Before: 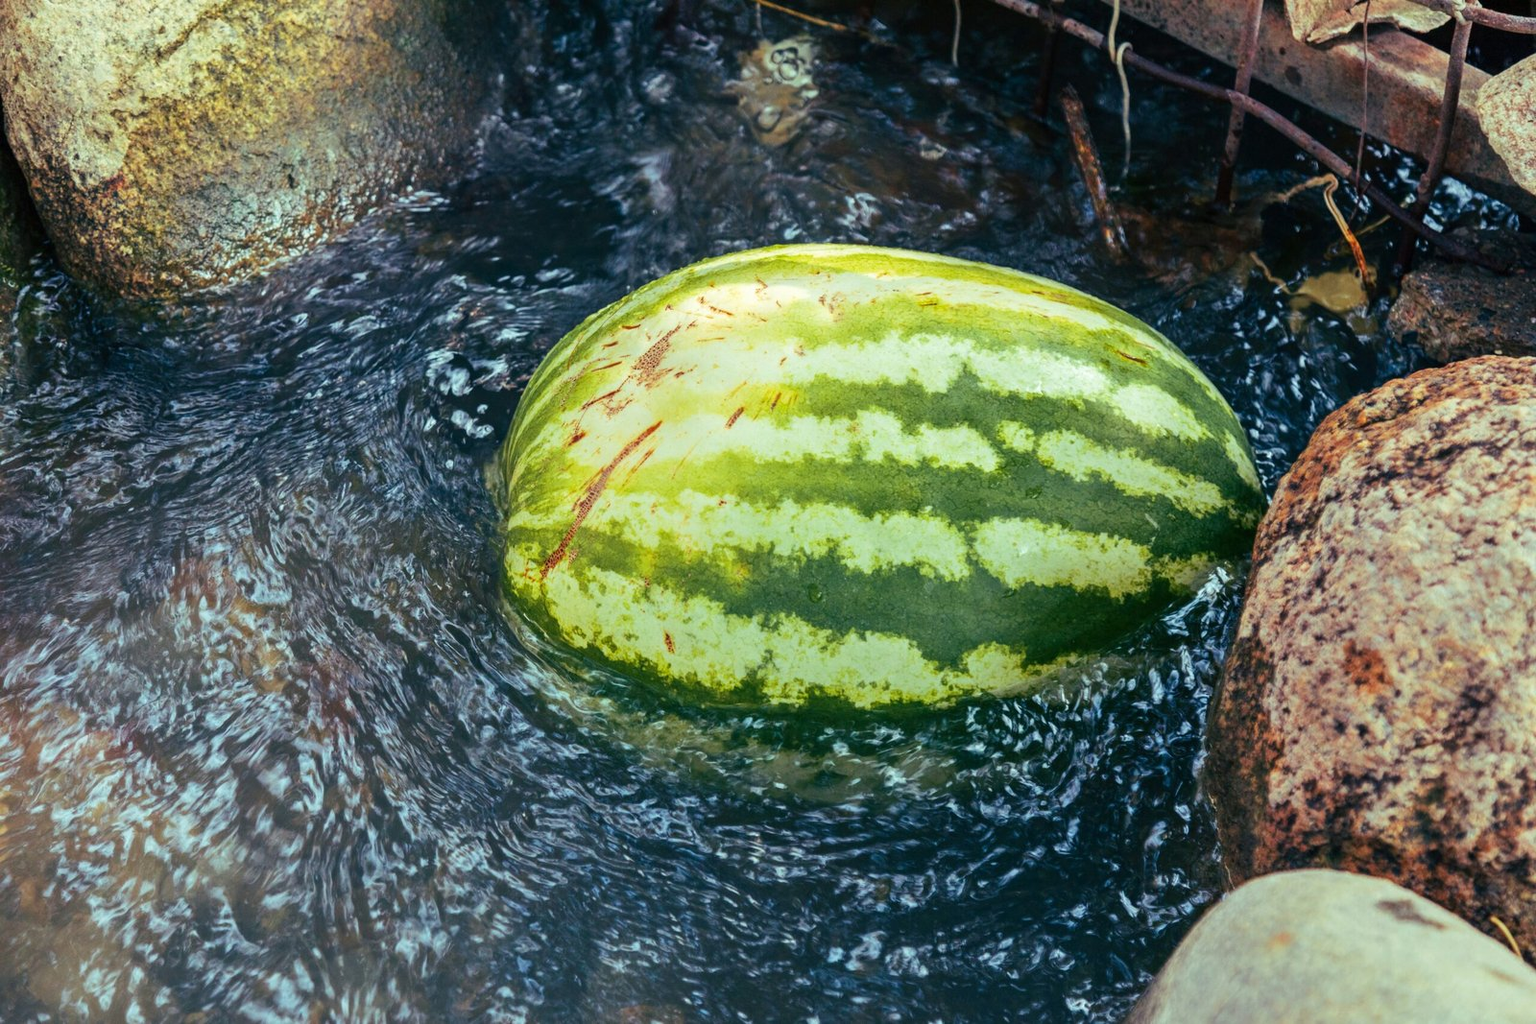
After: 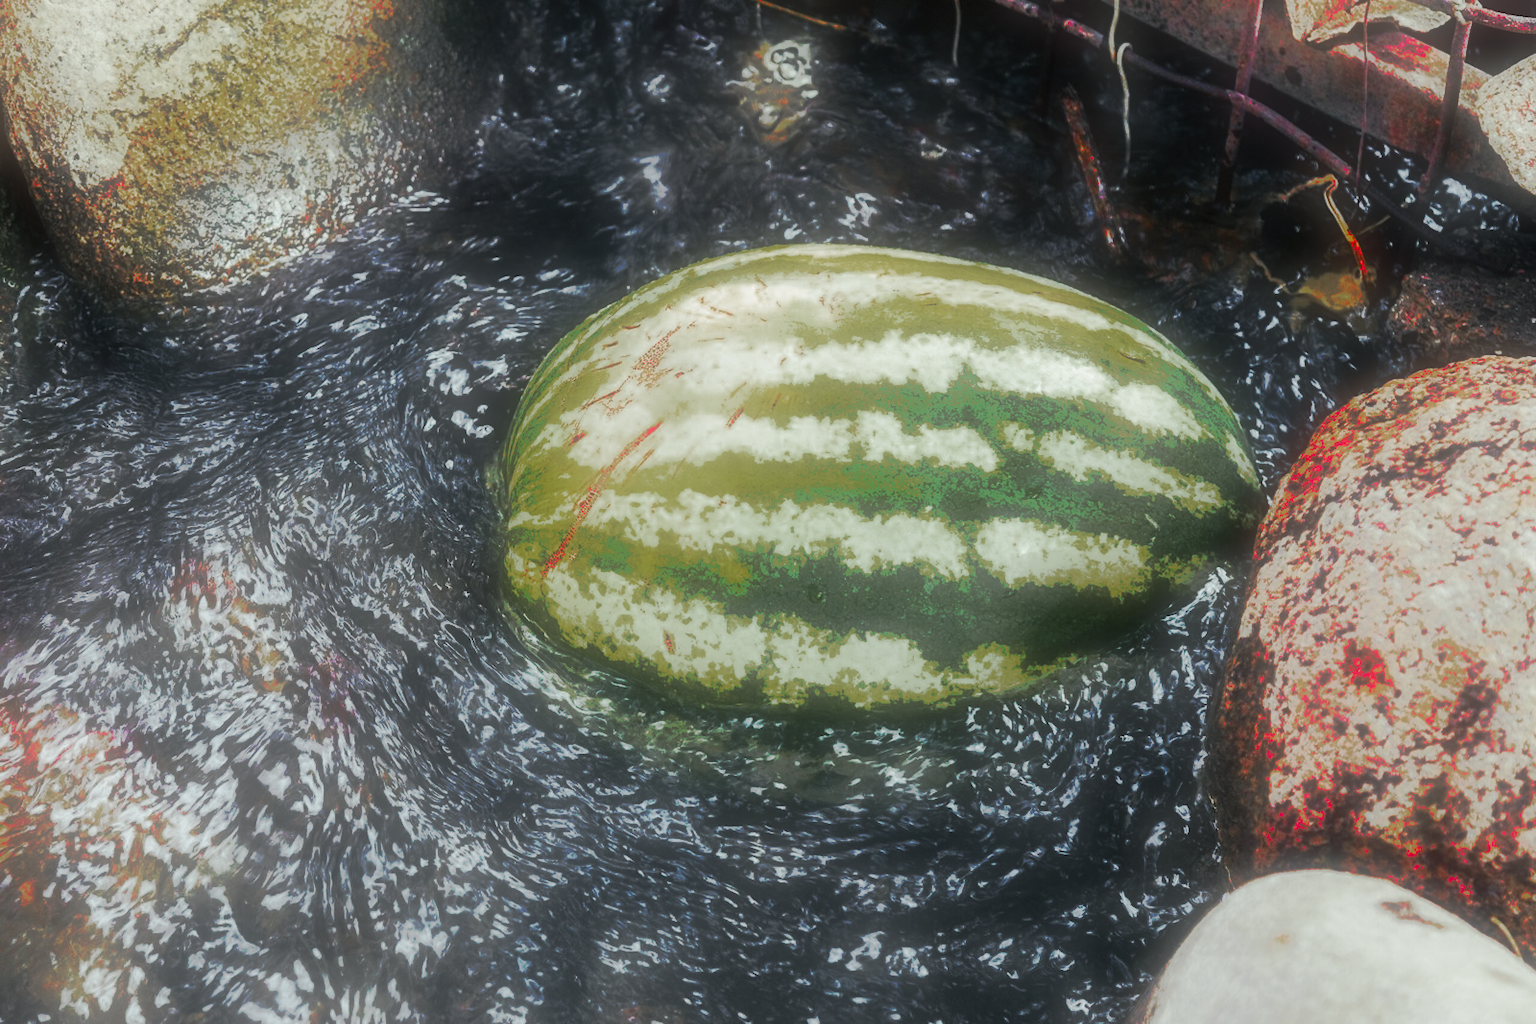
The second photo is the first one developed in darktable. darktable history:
soften: size 60.24%, saturation 65.46%, brightness 0.506 EV, mix 25.7%
tone curve: curves: ch0 [(0, 0) (0.003, 0.003) (0.011, 0.01) (0.025, 0.023) (0.044, 0.042) (0.069, 0.065) (0.1, 0.094) (0.136, 0.128) (0.177, 0.167) (0.224, 0.211) (0.277, 0.261) (0.335, 0.316) (0.399, 0.376) (0.468, 0.441) (0.543, 0.685) (0.623, 0.741) (0.709, 0.8) (0.801, 0.863) (0.898, 0.929) (1, 1)], preserve colors none
color zones: curves: ch0 [(0, 0.48) (0.209, 0.398) (0.305, 0.332) (0.429, 0.493) (0.571, 0.5) (0.714, 0.5) (0.857, 0.5) (1, 0.48)]; ch1 [(0, 0.736) (0.143, 0.625) (0.225, 0.371) (0.429, 0.256) (0.571, 0.241) (0.714, 0.213) (0.857, 0.48) (1, 0.736)]; ch2 [(0, 0.448) (0.143, 0.498) (0.286, 0.5) (0.429, 0.5) (0.571, 0.5) (0.714, 0.5) (0.857, 0.5) (1, 0.448)]
